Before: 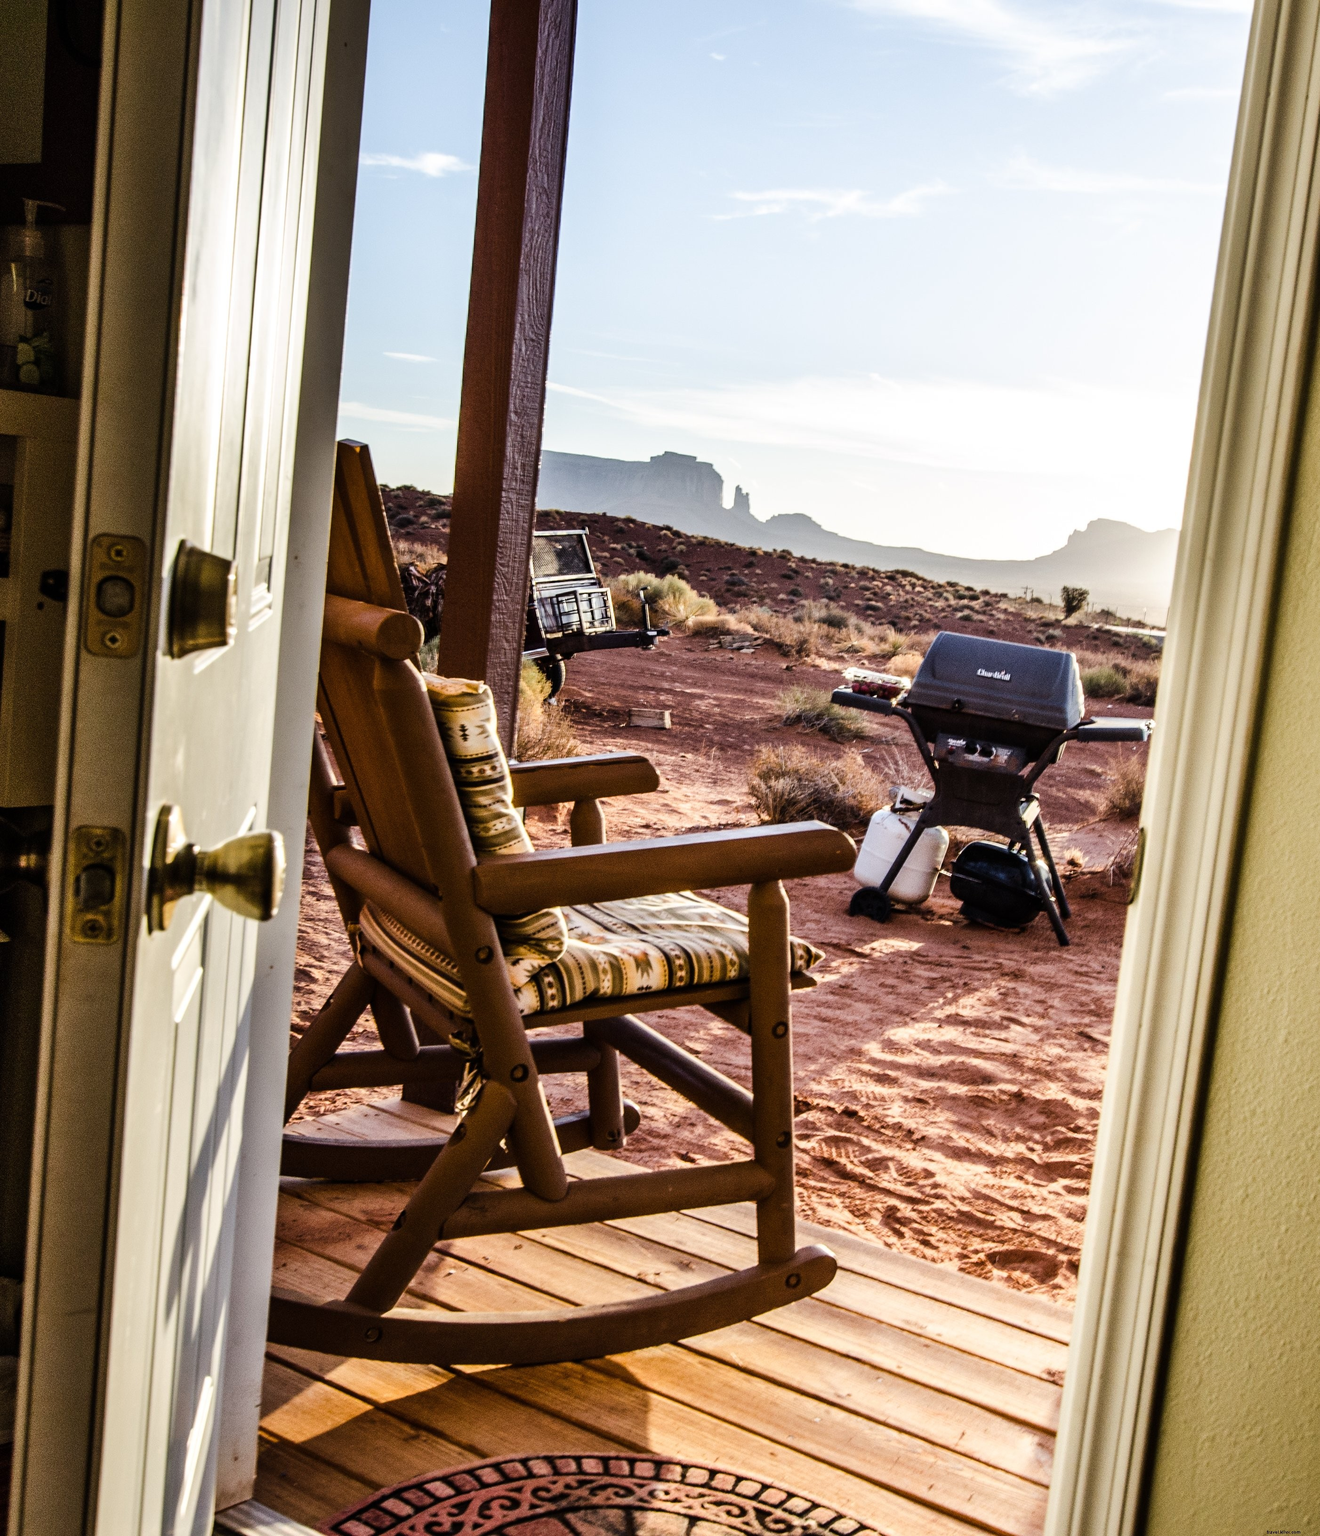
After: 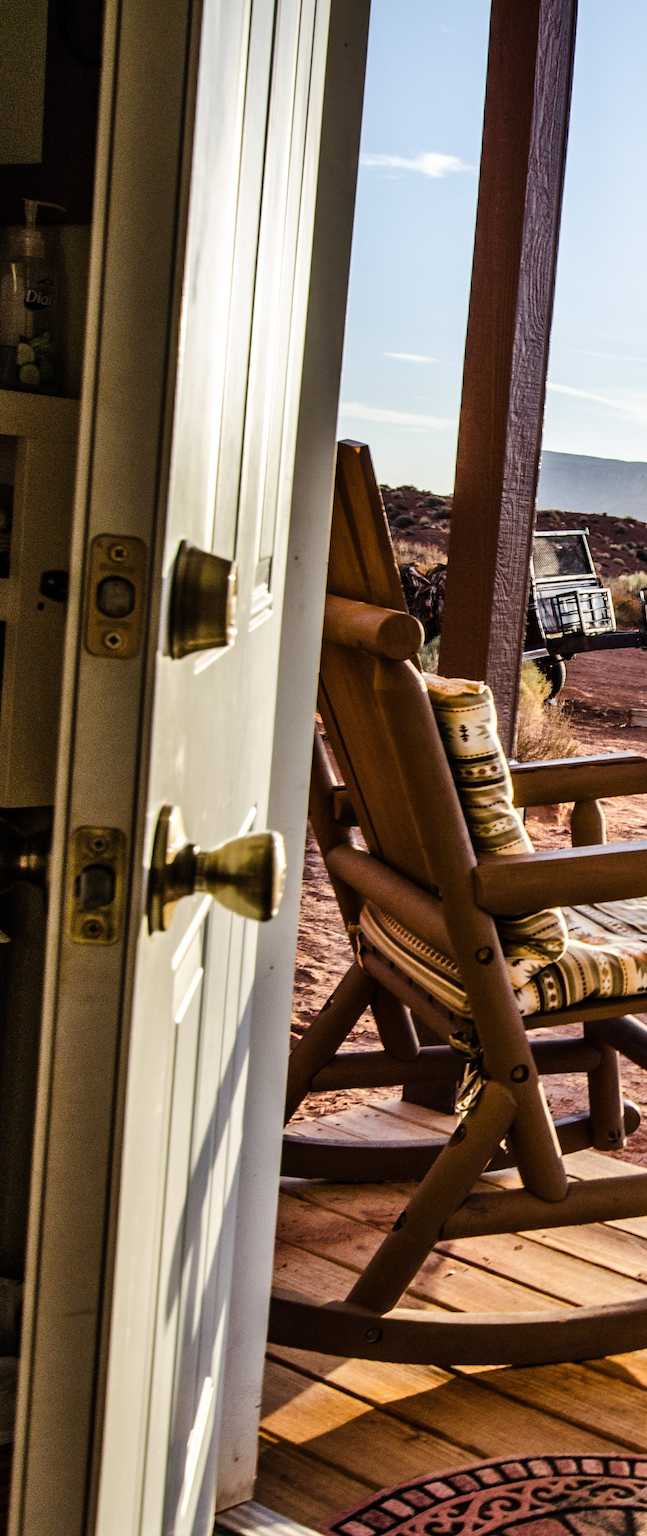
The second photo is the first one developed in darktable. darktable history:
crop and rotate: left 0.034%, top 0%, right 50.895%
